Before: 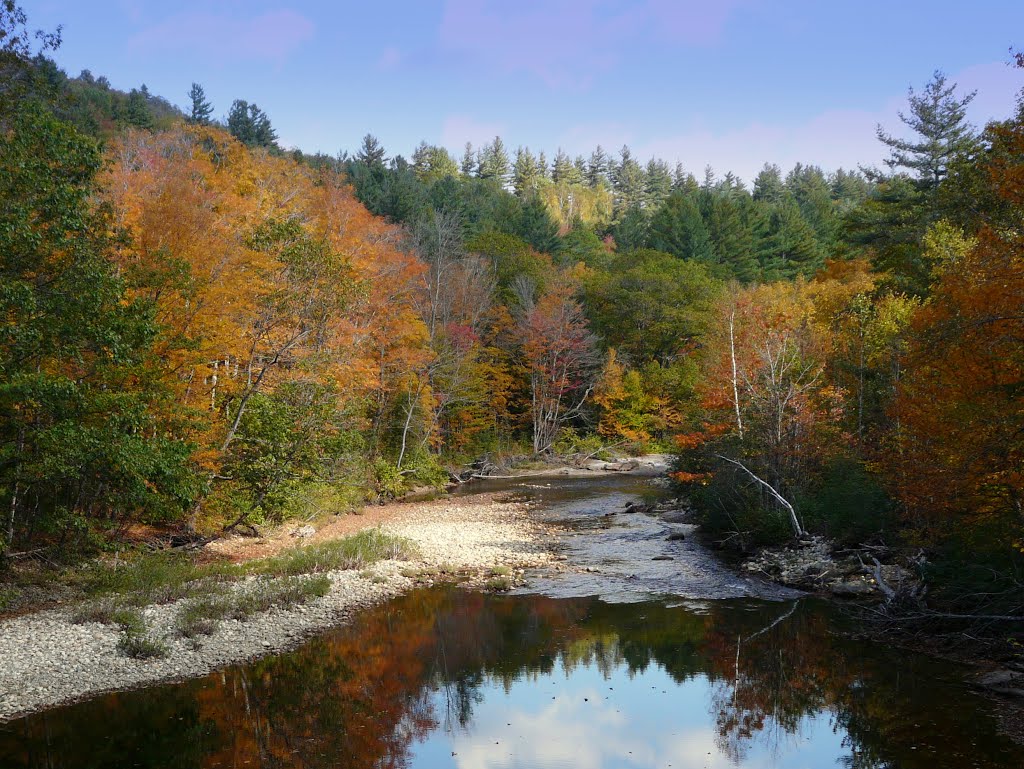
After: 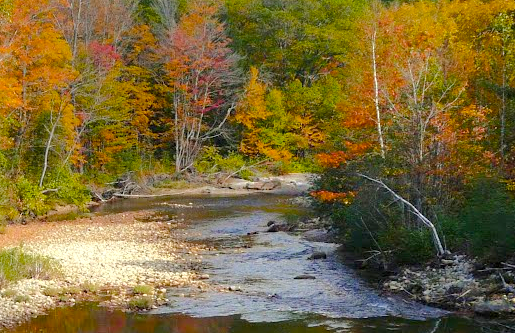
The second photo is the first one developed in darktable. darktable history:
tone equalizer: -8 EV 0.25 EV, -7 EV 0.417 EV, -6 EV 0.417 EV, -5 EV 0.25 EV, -3 EV -0.25 EV, -2 EV -0.417 EV, -1 EV -0.417 EV, +0 EV -0.25 EV, edges refinement/feathering 500, mask exposure compensation -1.57 EV, preserve details guided filter
crop: left 35.03%, top 36.625%, right 14.663%, bottom 20.057%
color balance rgb: perceptual saturation grading › global saturation 25%, perceptual brilliance grading › mid-tones 10%, perceptual brilliance grading › shadows 15%, global vibrance 20%
exposure: exposure 0.496 EV, compensate highlight preservation false
